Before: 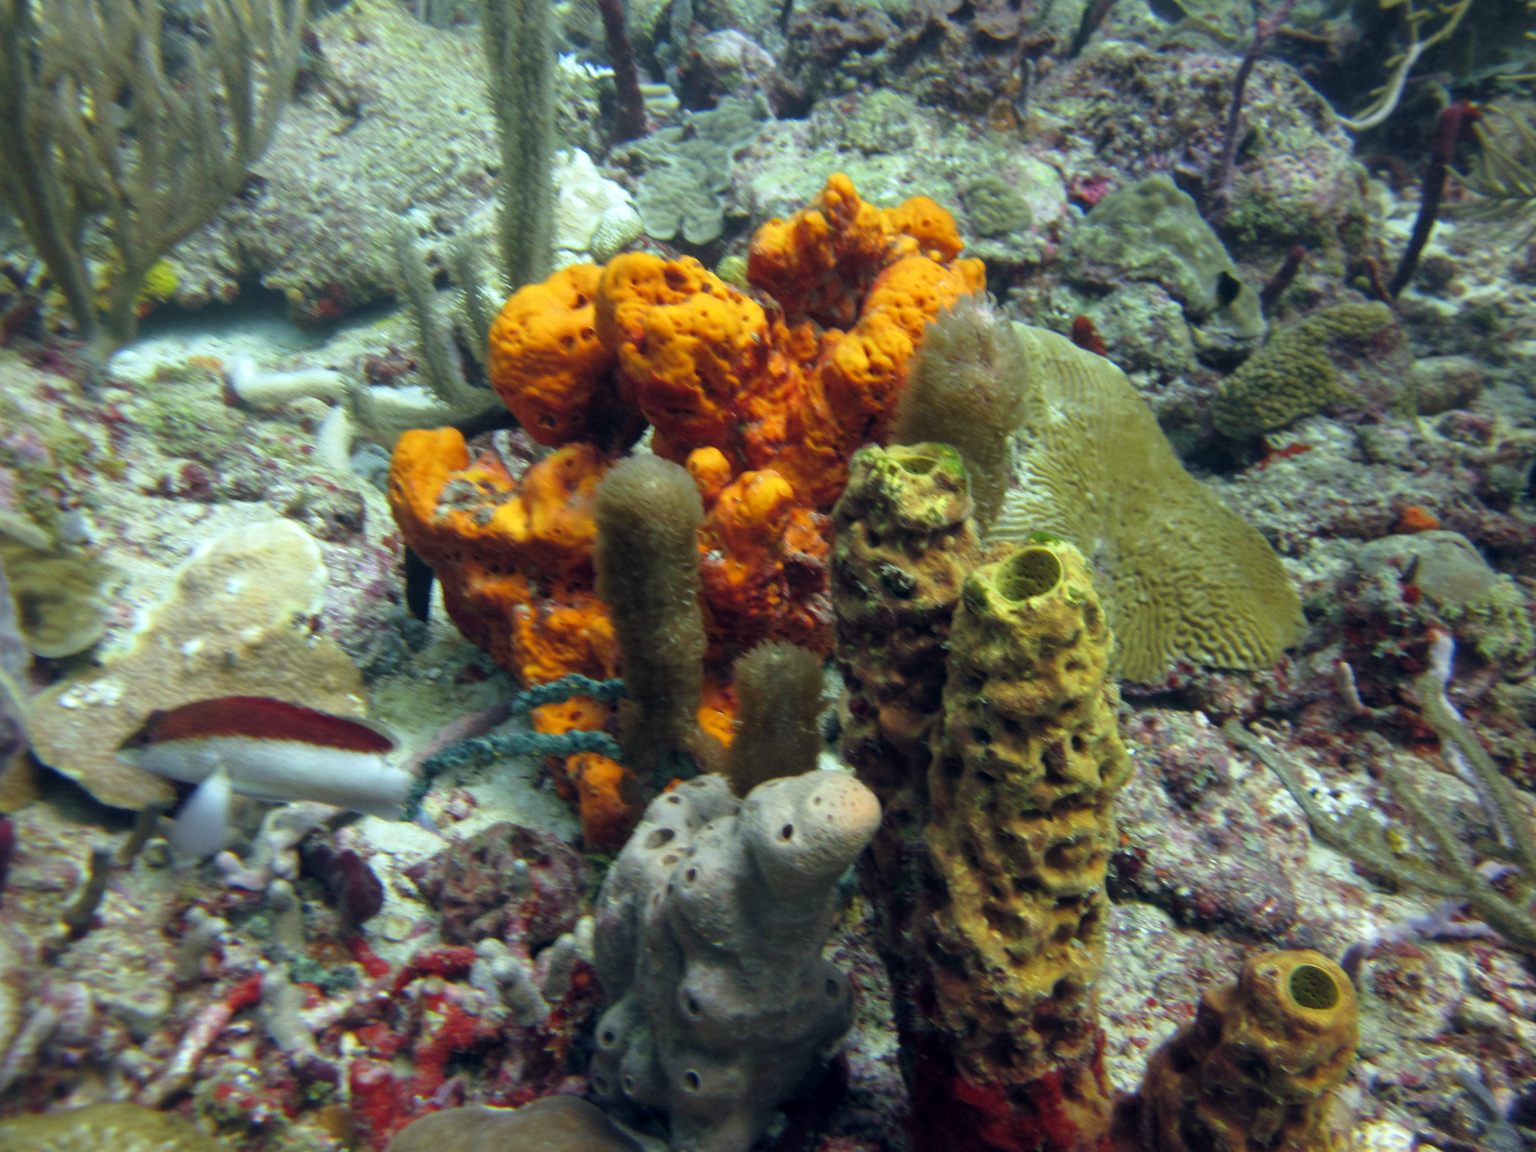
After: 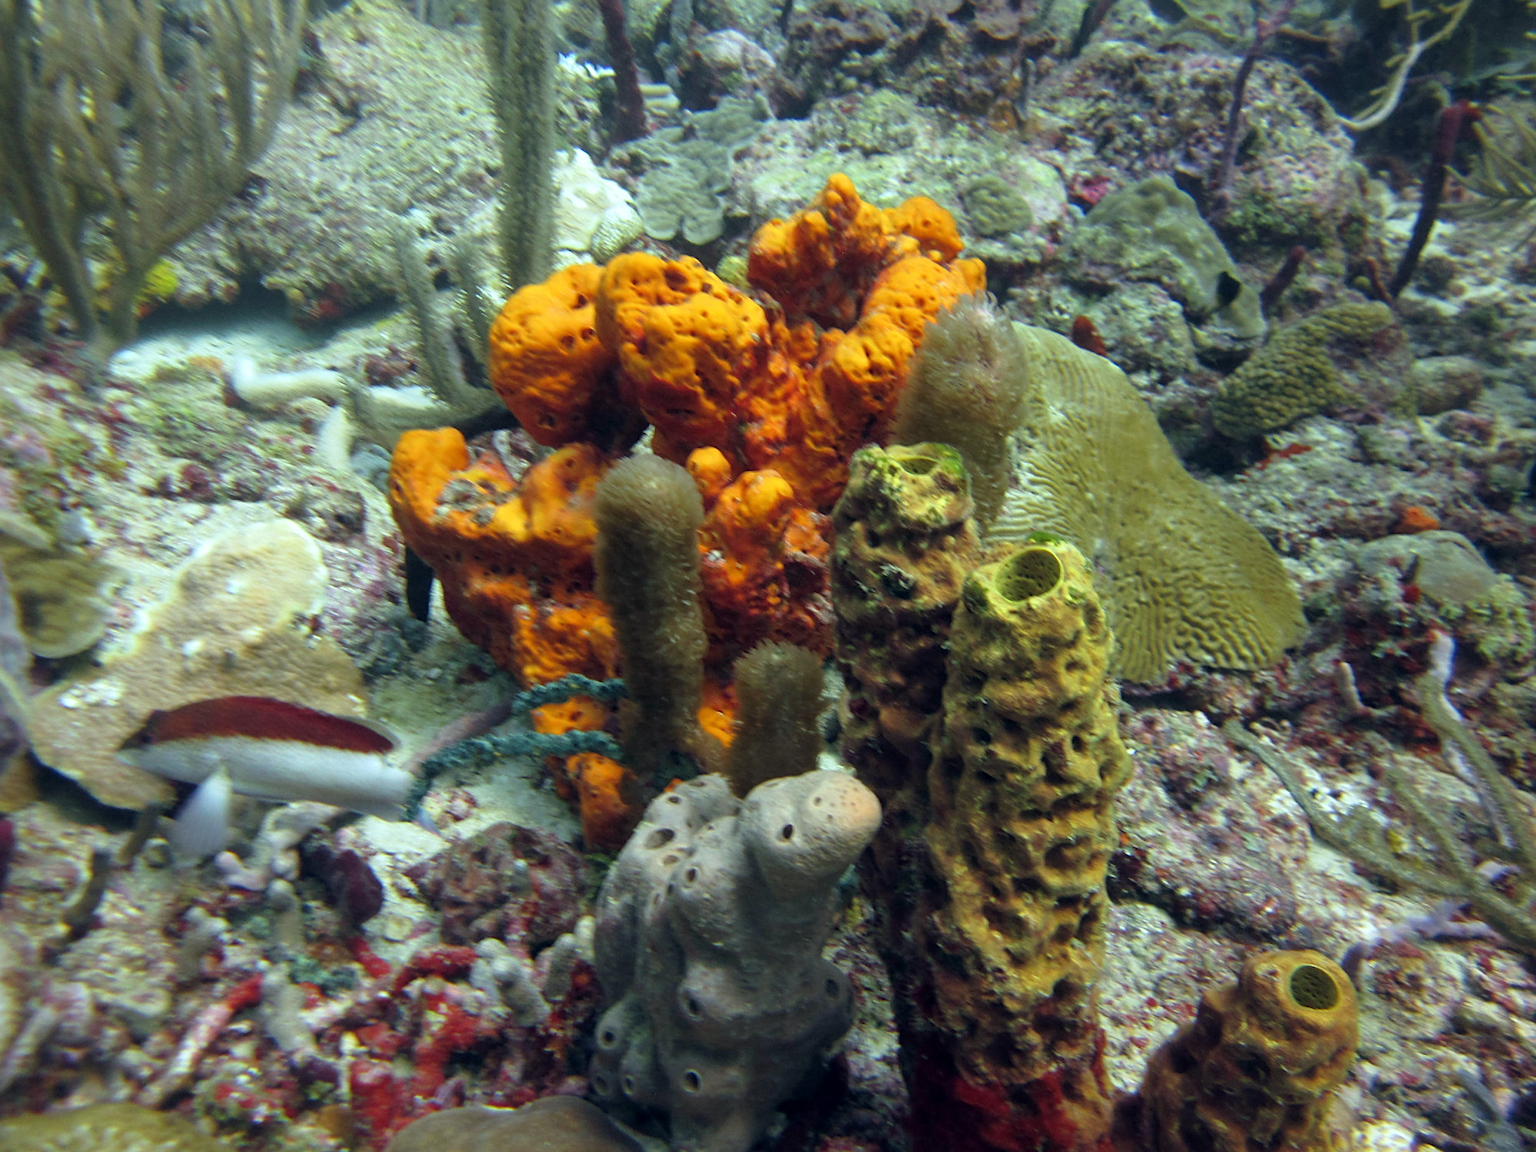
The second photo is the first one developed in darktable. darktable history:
sharpen: amount 0.49
